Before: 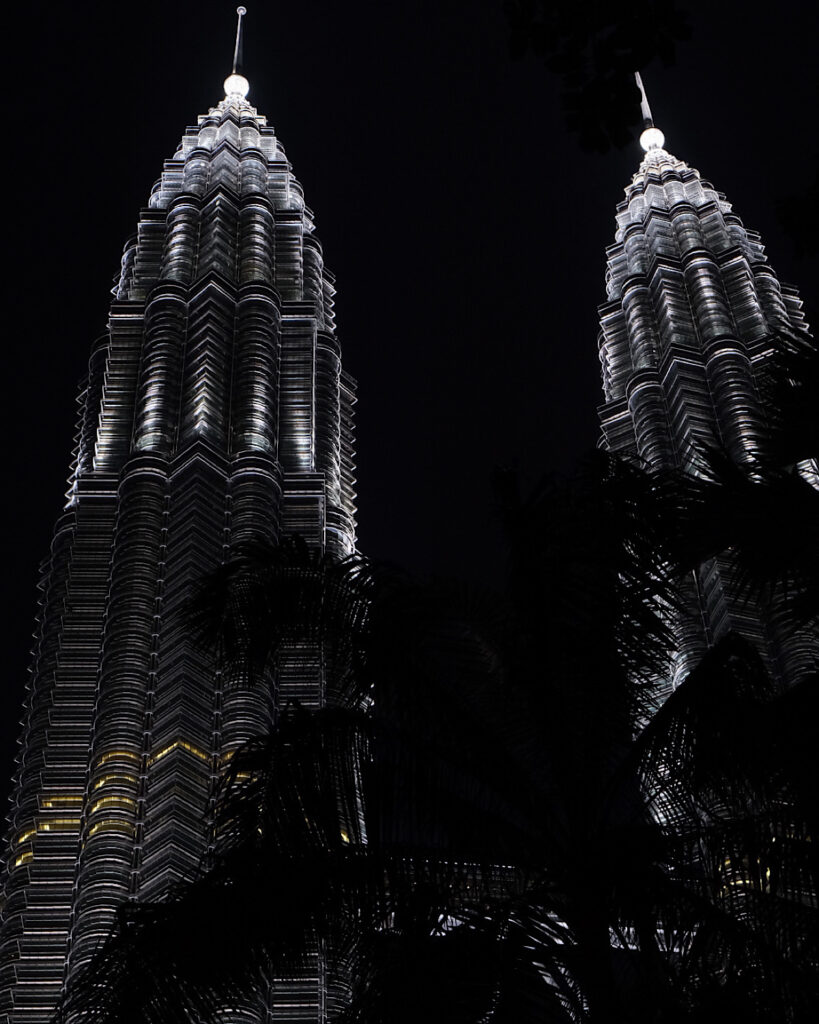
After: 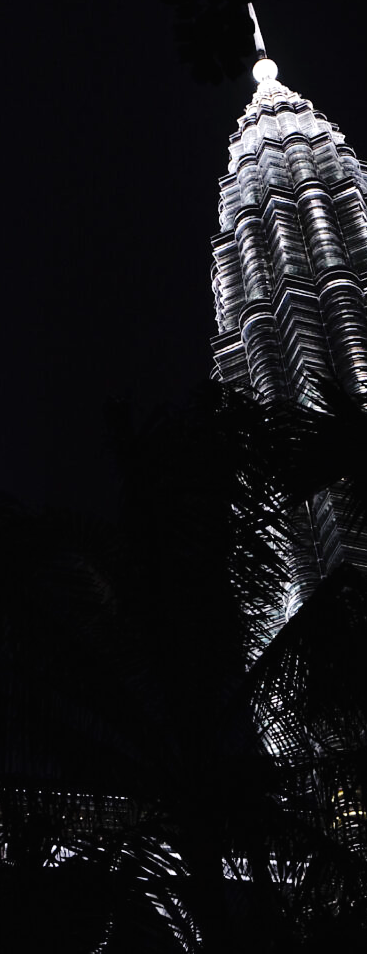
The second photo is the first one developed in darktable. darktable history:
tone curve: curves: ch0 [(0, 0) (0.003, 0.012) (0.011, 0.015) (0.025, 0.023) (0.044, 0.036) (0.069, 0.047) (0.1, 0.062) (0.136, 0.1) (0.177, 0.15) (0.224, 0.219) (0.277, 0.3) (0.335, 0.401) (0.399, 0.49) (0.468, 0.569) (0.543, 0.641) (0.623, 0.73) (0.709, 0.806) (0.801, 0.88) (0.898, 0.939) (1, 1)], preserve colors none
crop: left 47.294%, top 6.828%, right 7.877%
exposure: black level correction 0, exposure 0.591 EV, compensate highlight preservation false
